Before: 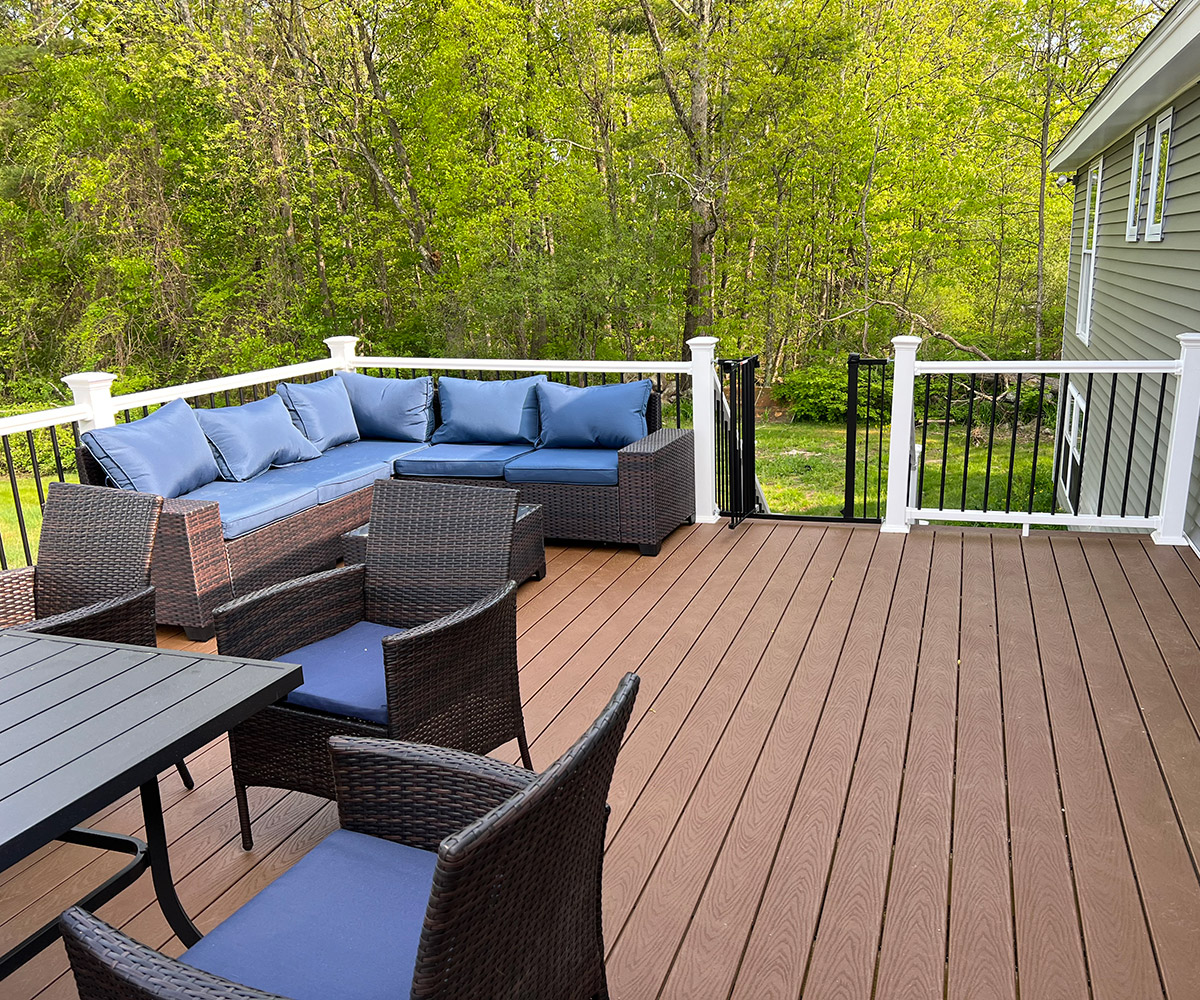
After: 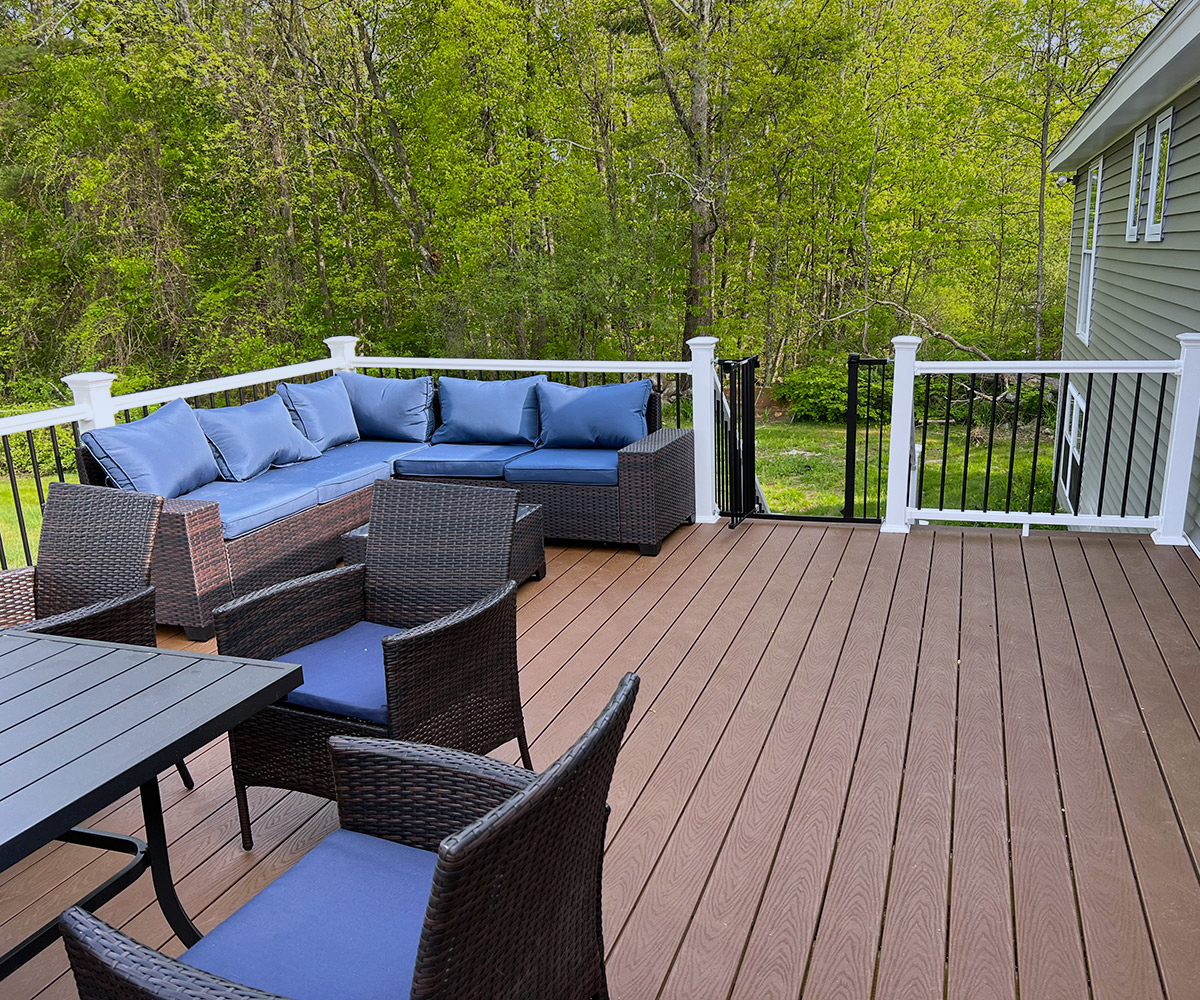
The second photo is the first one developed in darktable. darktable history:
white balance: red 0.954, blue 1.079
graduated density: on, module defaults
